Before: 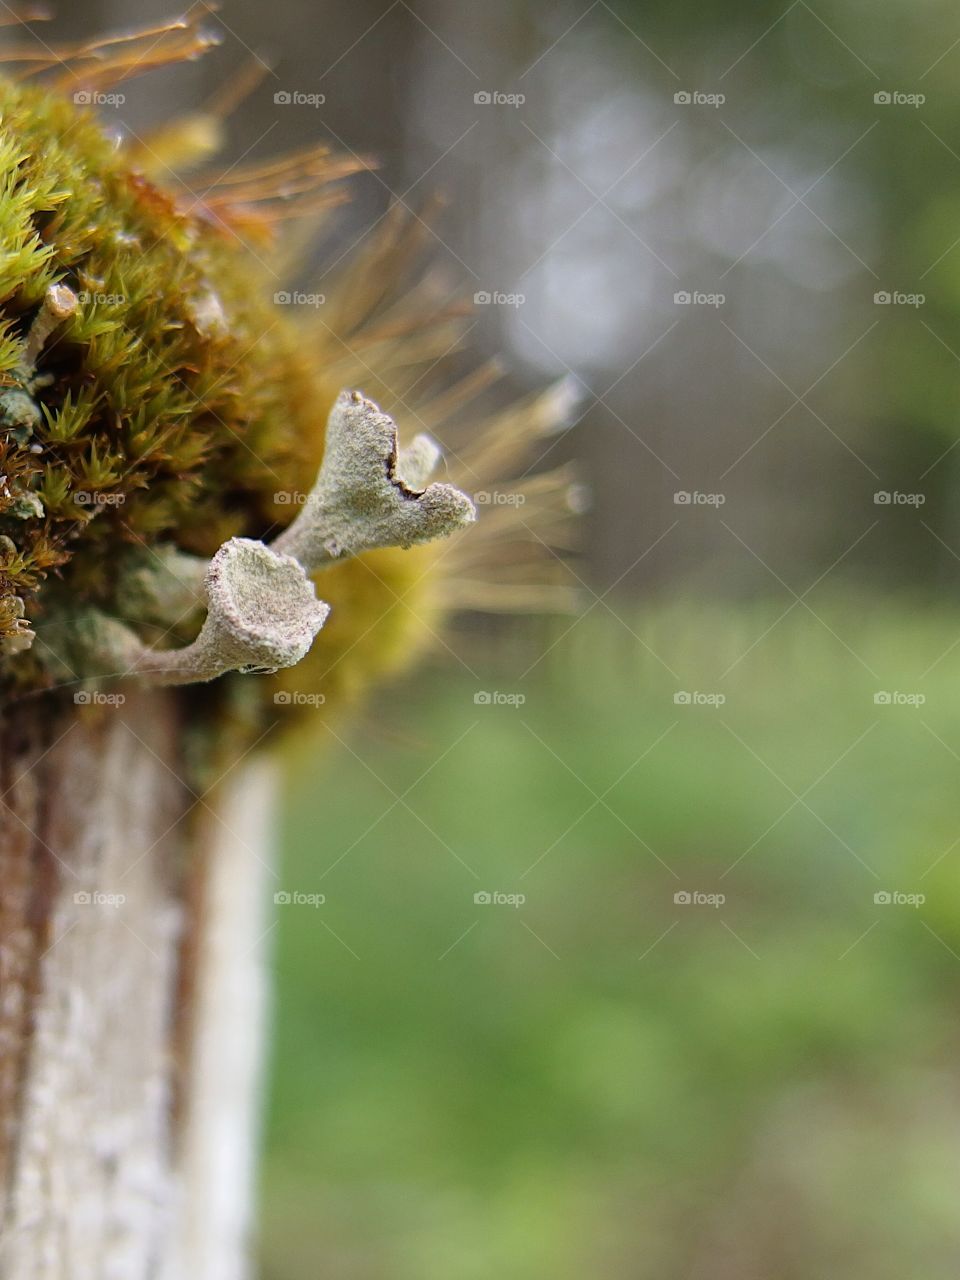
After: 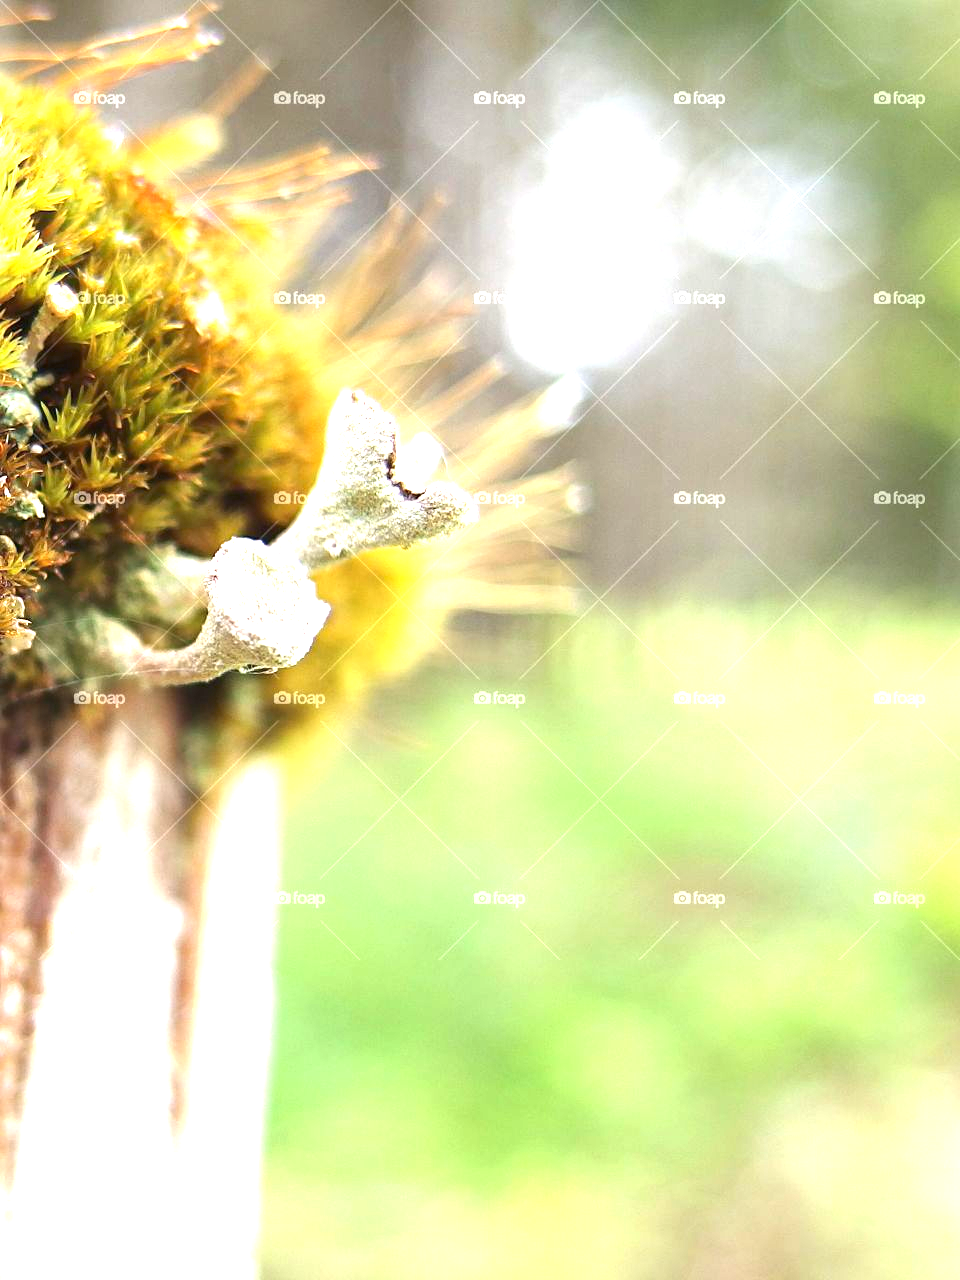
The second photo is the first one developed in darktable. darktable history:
exposure: black level correction 0, exposure 1.958 EV, compensate highlight preservation false
